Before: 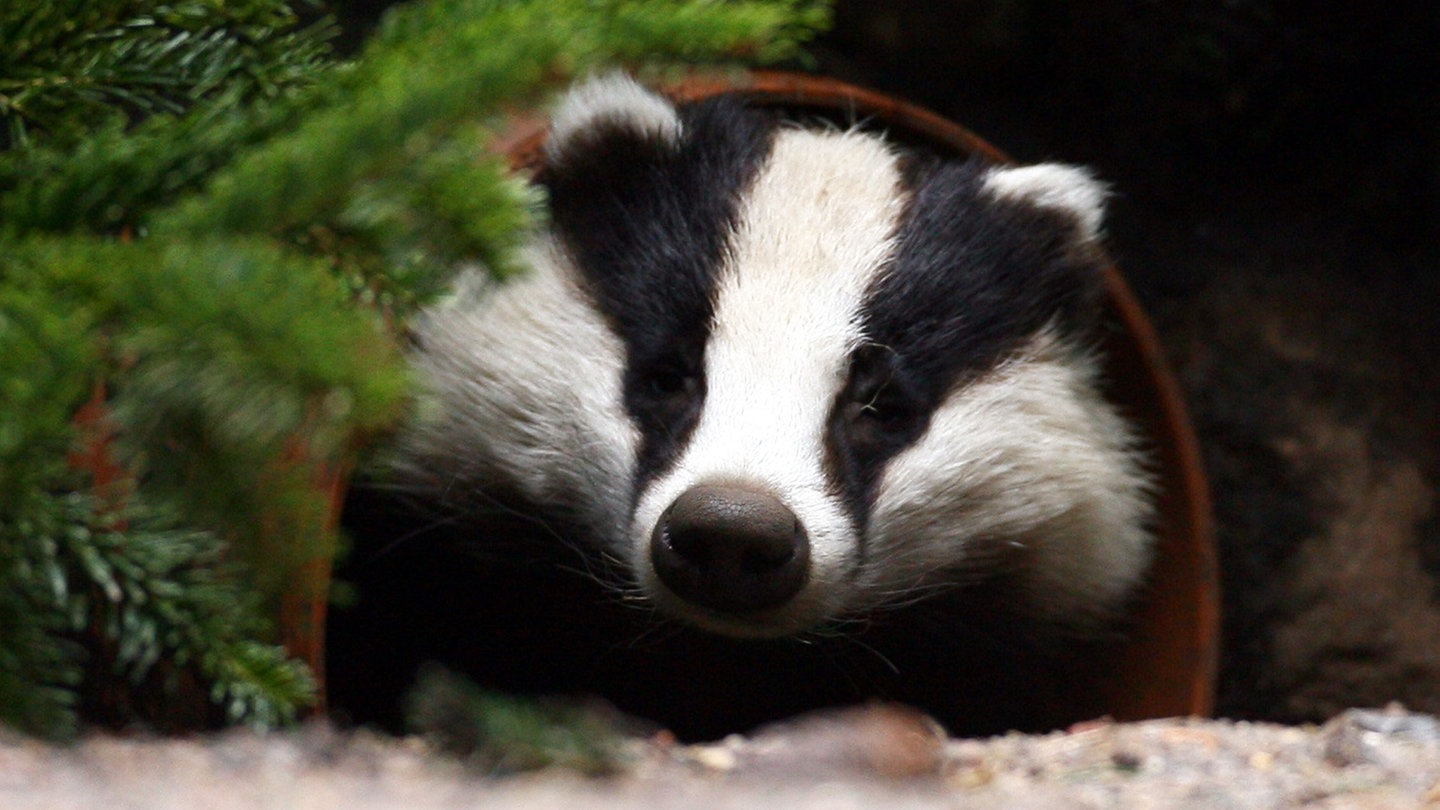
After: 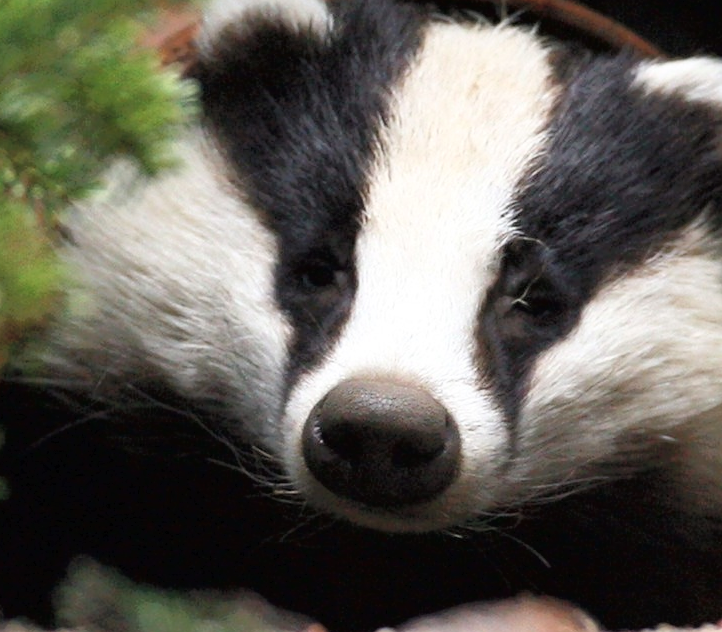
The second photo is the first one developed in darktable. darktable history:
tone curve: curves: ch0 [(0, 0) (0.003, 0.013) (0.011, 0.017) (0.025, 0.035) (0.044, 0.093) (0.069, 0.146) (0.1, 0.179) (0.136, 0.243) (0.177, 0.294) (0.224, 0.332) (0.277, 0.412) (0.335, 0.454) (0.399, 0.531) (0.468, 0.611) (0.543, 0.669) (0.623, 0.738) (0.709, 0.823) (0.801, 0.881) (0.898, 0.951) (1, 1)], color space Lab, independent channels, preserve colors none
exposure: compensate highlight preservation false
crop and rotate: angle 0.022°, left 24.233%, top 13.147%, right 25.574%, bottom 8.677%
